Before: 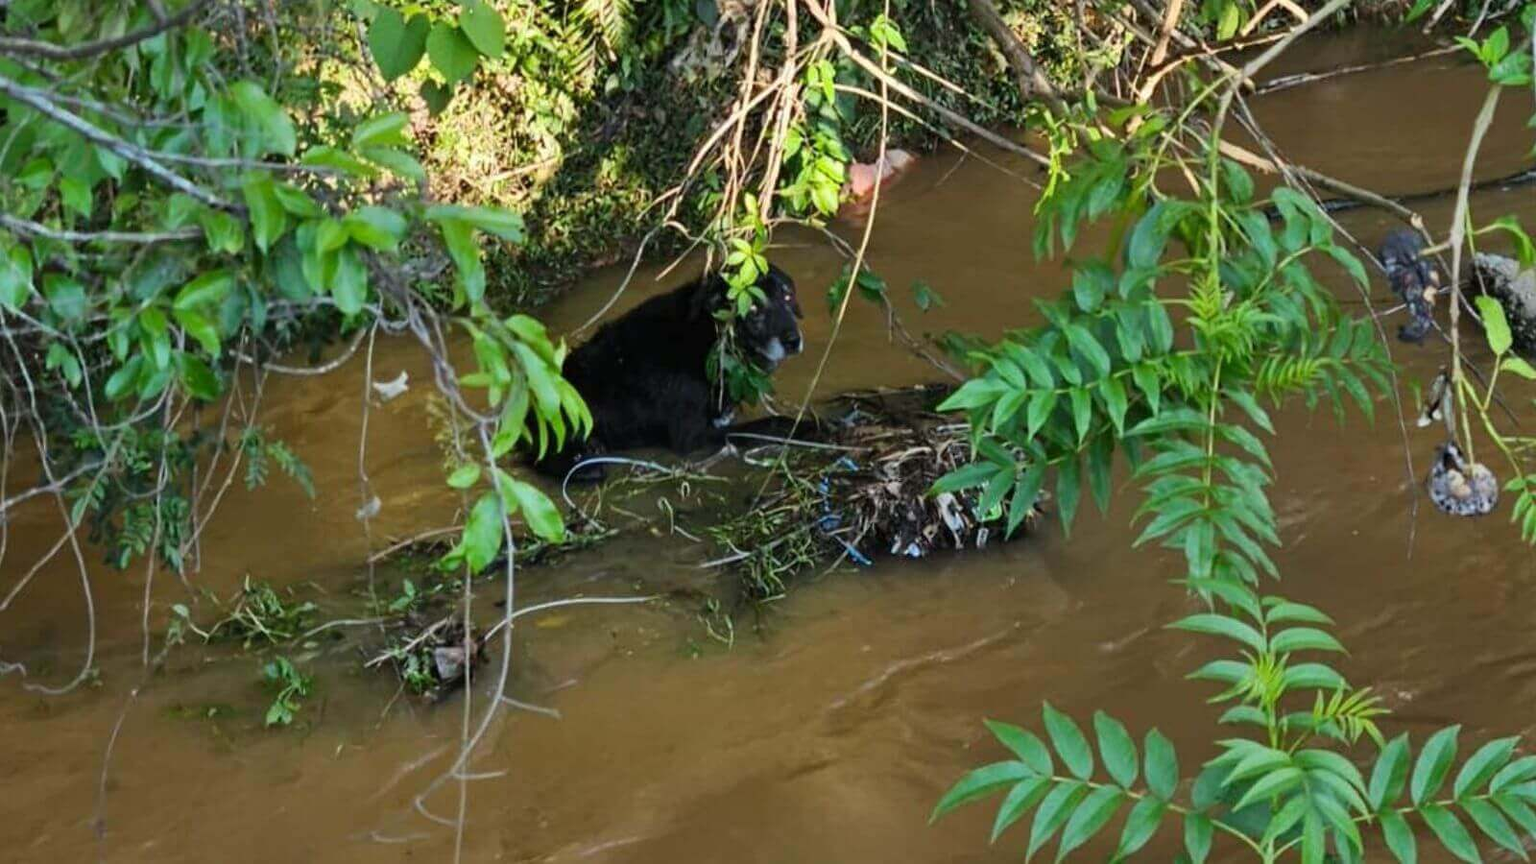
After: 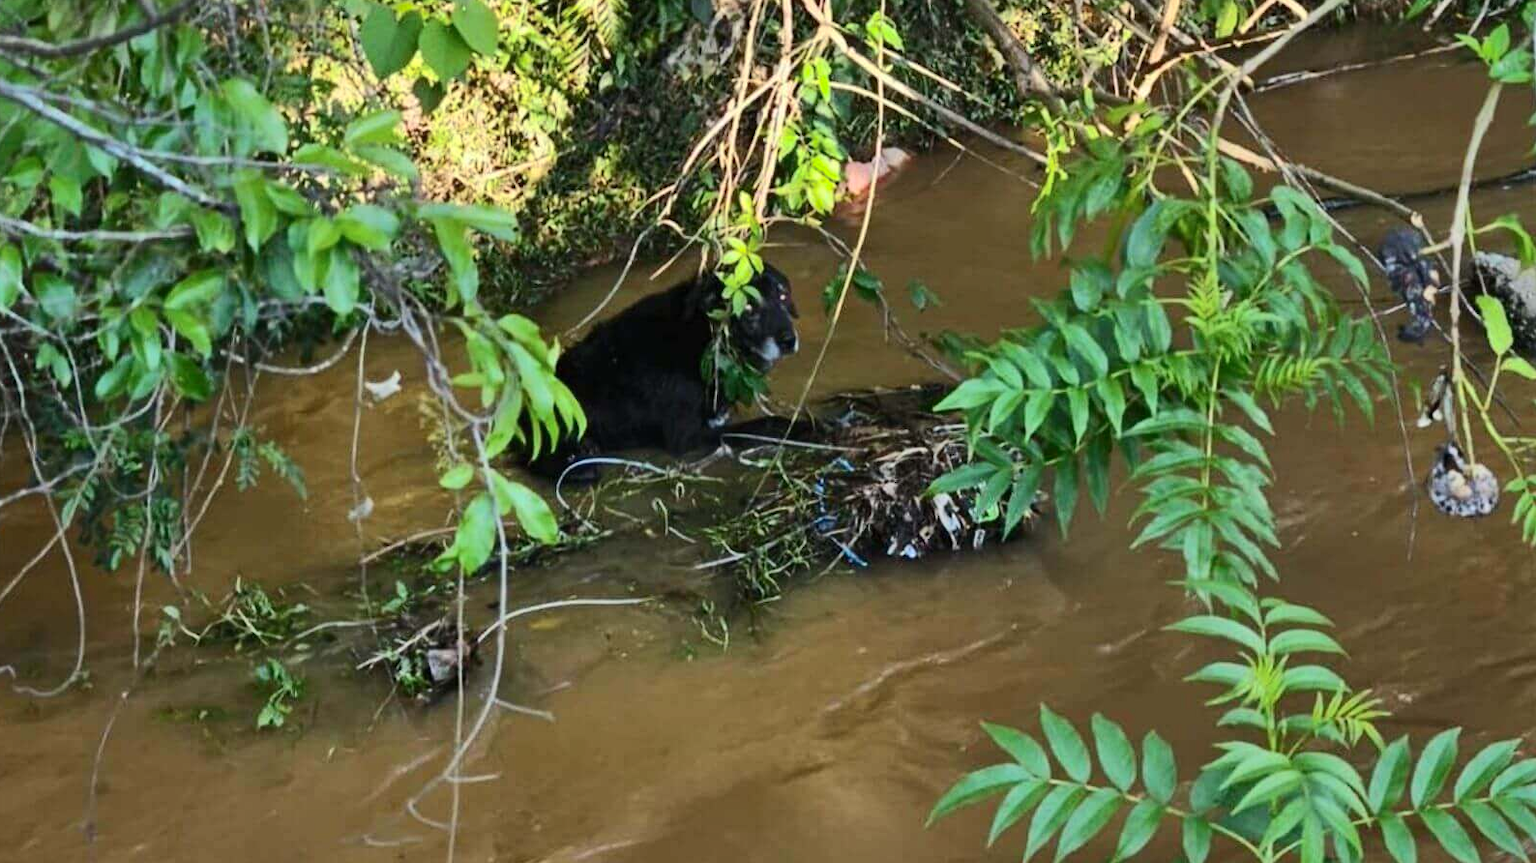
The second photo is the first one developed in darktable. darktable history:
shadows and highlights: shadows 30.17
crop and rotate: left 0.69%, top 0.357%, bottom 0.404%
contrast brightness saturation: contrast 0.244, brightness 0.091
